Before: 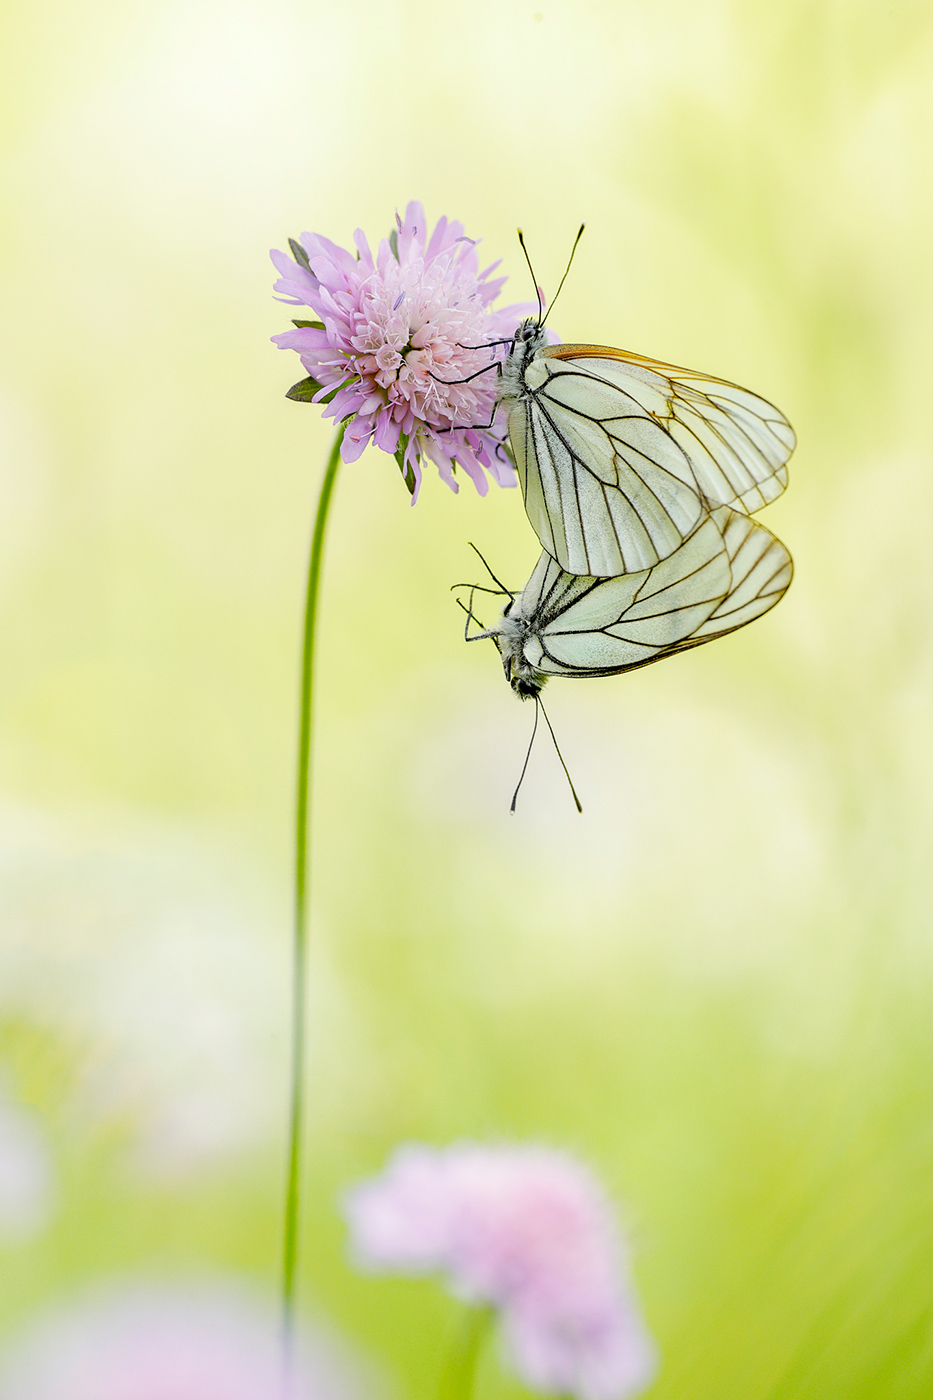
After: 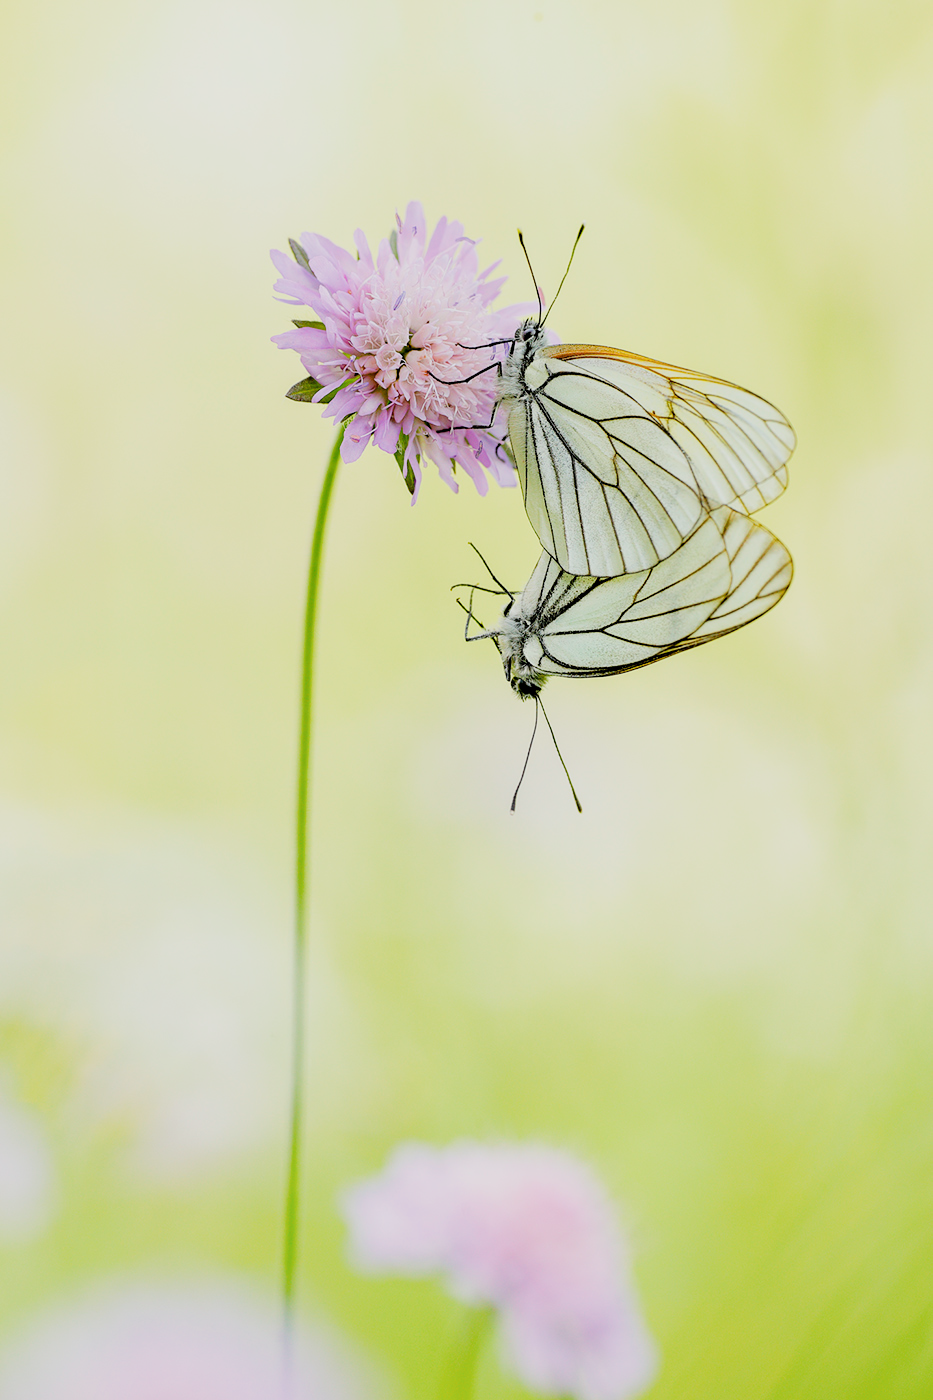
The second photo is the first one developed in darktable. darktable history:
exposure: black level correction 0, exposure 0.5 EV, compensate exposure bias true, compensate highlight preservation false
filmic rgb: black relative exposure -7.65 EV, white relative exposure 4.56 EV, hardness 3.61
